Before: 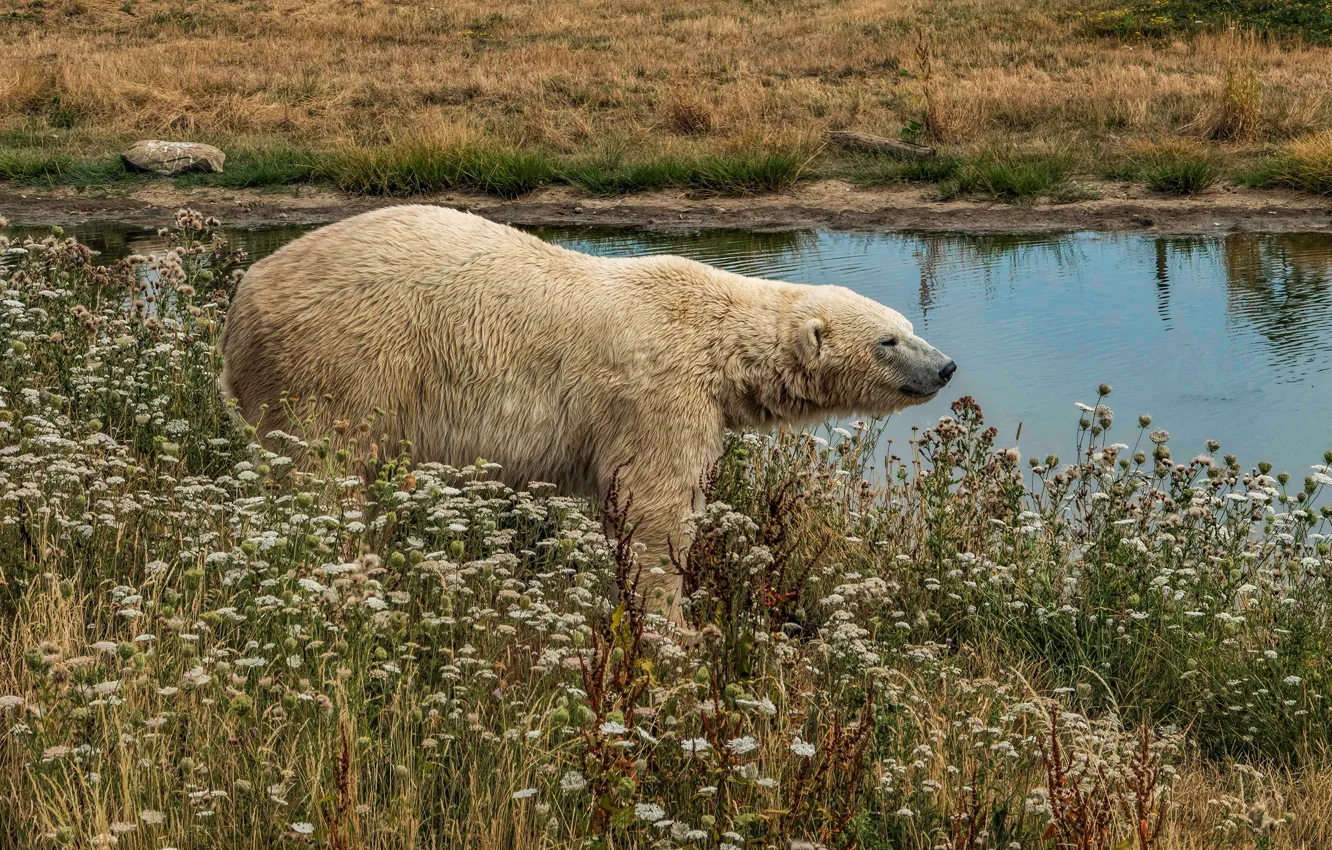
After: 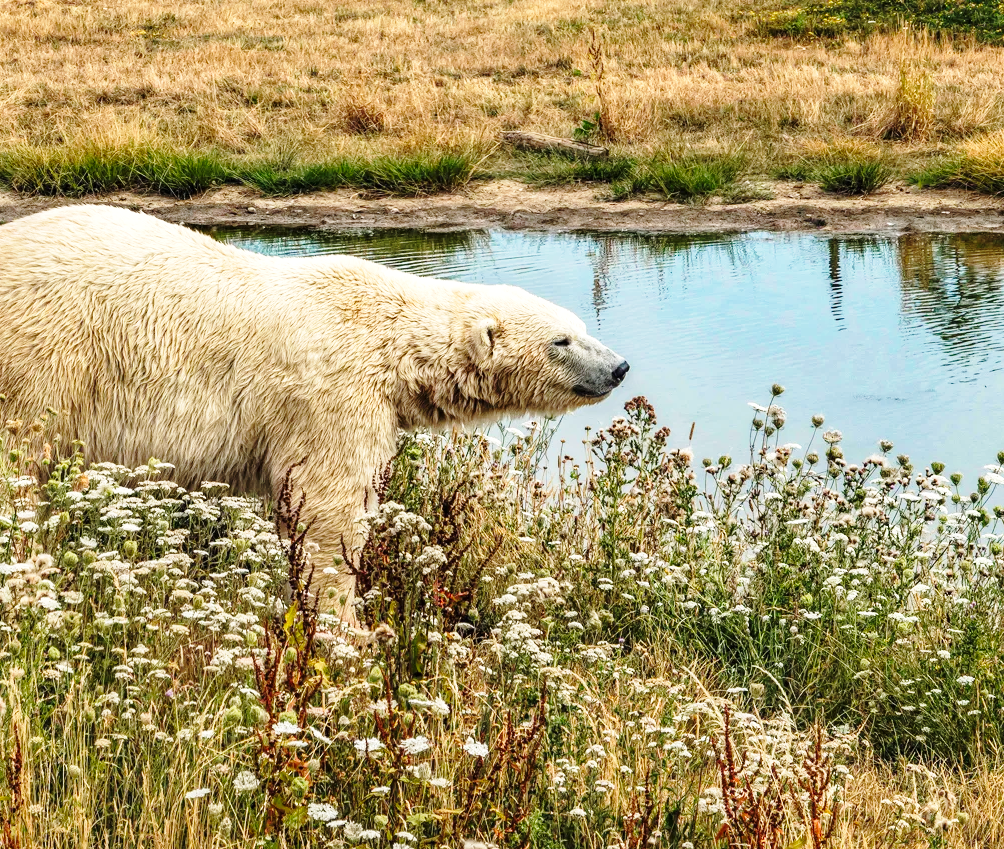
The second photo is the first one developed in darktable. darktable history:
base curve: curves: ch0 [(0, 0) (0.028, 0.03) (0.121, 0.232) (0.46, 0.748) (0.859, 0.968) (1, 1)], preserve colors none
exposure: black level correction 0, exposure 0.5 EV, compensate highlight preservation false
crop and rotate: left 24.6%
